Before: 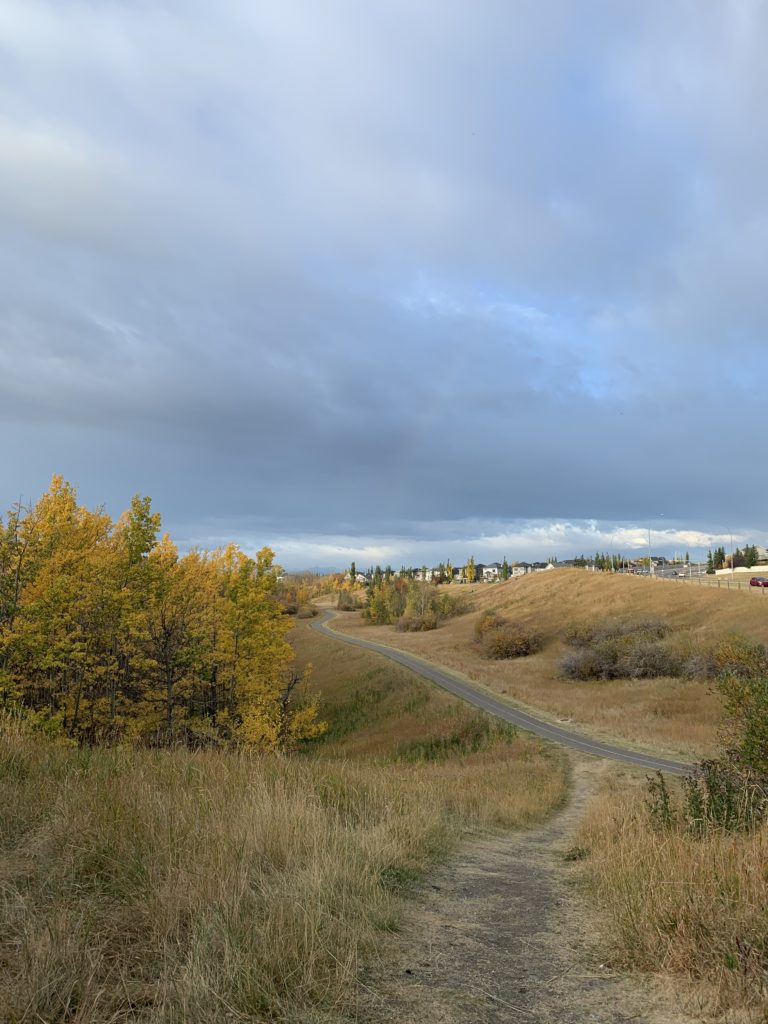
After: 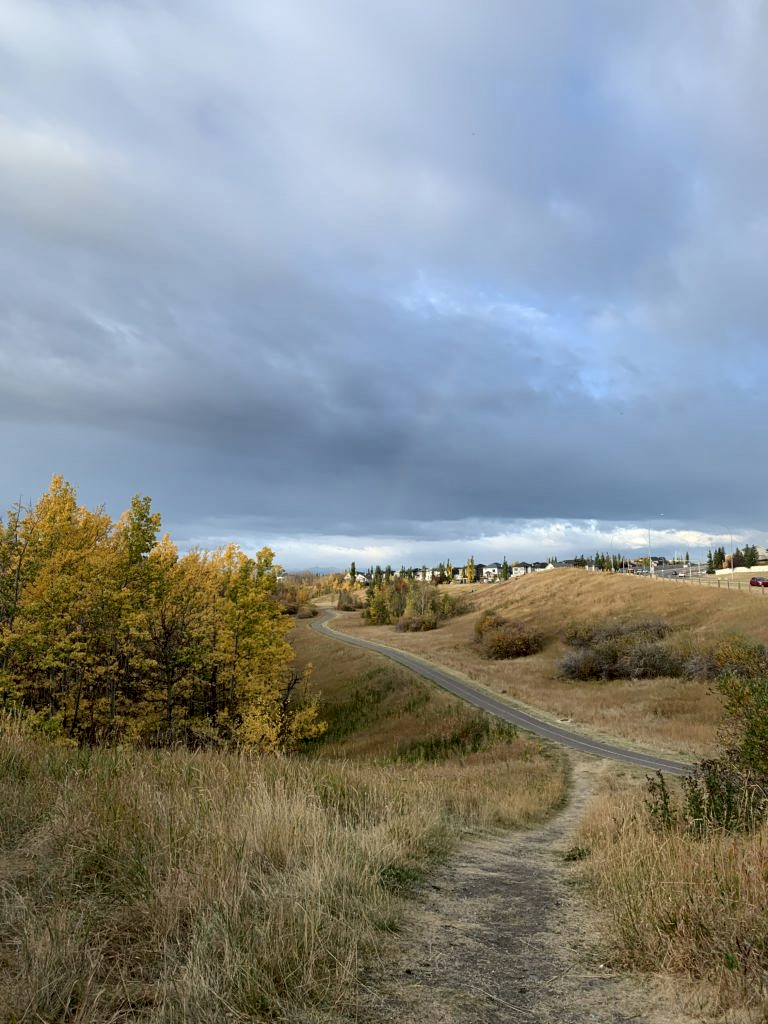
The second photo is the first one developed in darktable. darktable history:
exposure: black level correction 0.002, exposure -0.107 EV, compensate highlight preservation false
local contrast: mode bilateral grid, contrast 99, coarseness 100, detail 165%, midtone range 0.2
